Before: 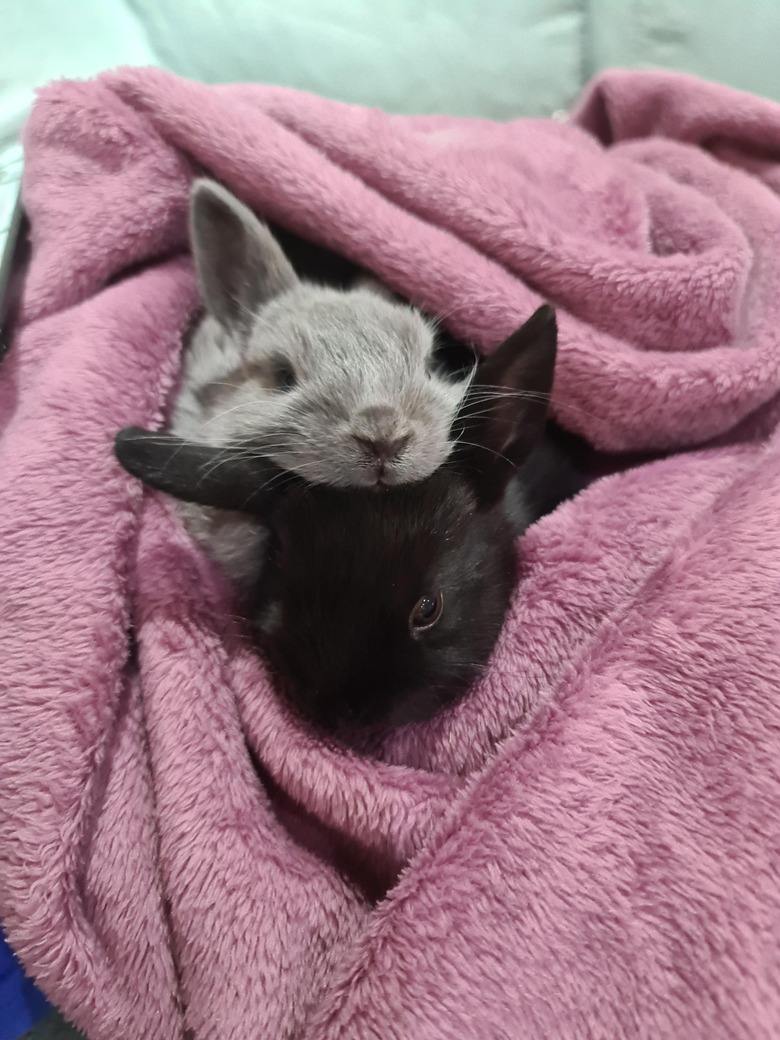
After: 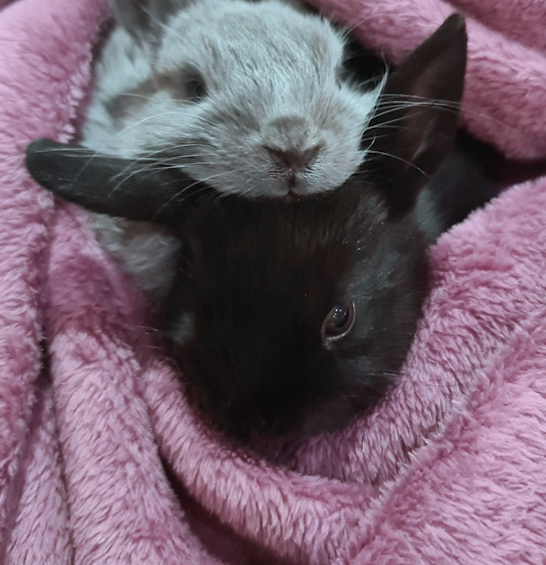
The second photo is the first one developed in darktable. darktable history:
white balance: red 1.029, blue 0.92
color correction: highlights a* -9.35, highlights b* -23.15
rotate and perspective: rotation -0.45°, automatic cropping original format, crop left 0.008, crop right 0.992, crop top 0.012, crop bottom 0.988
tone equalizer: on, module defaults
shadows and highlights: shadows 30.86, highlights 0, soften with gaussian
crop: left 11.123%, top 27.61%, right 18.3%, bottom 17.034%
